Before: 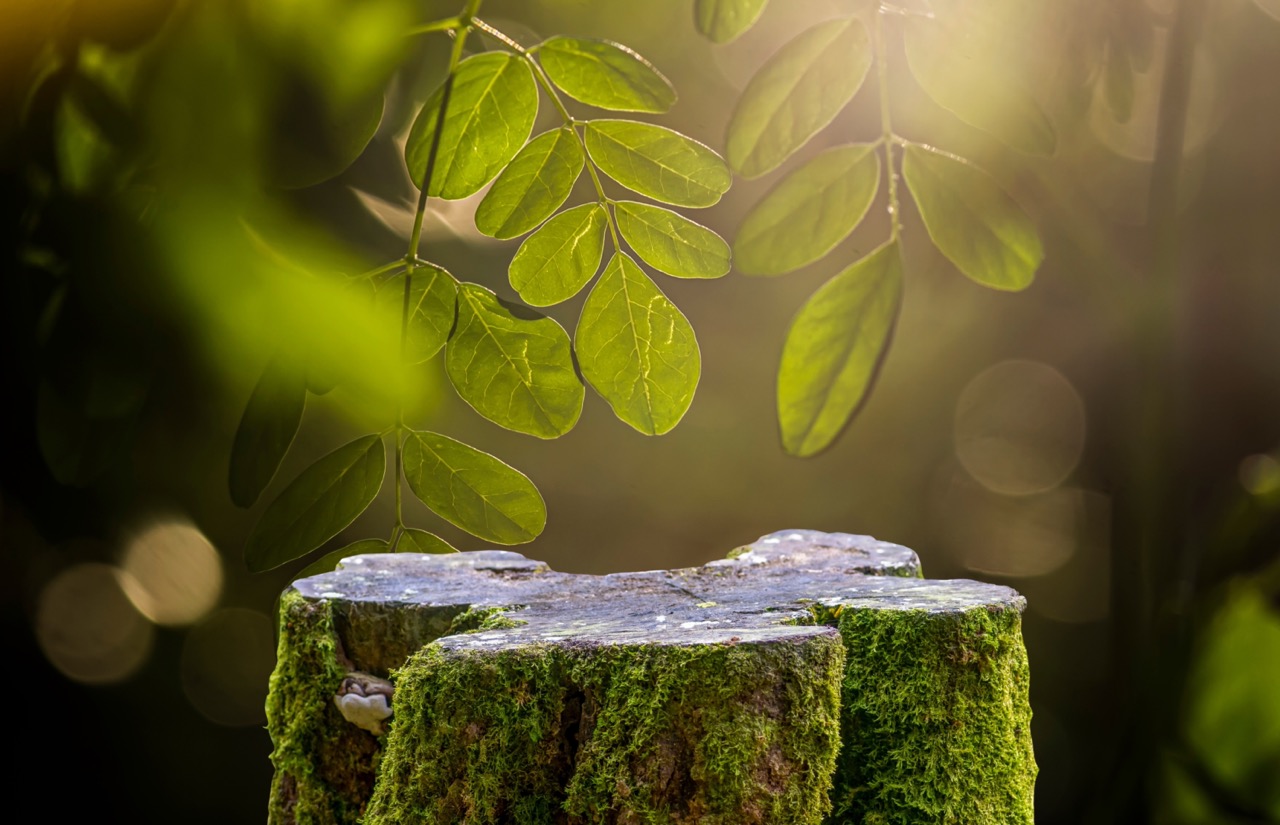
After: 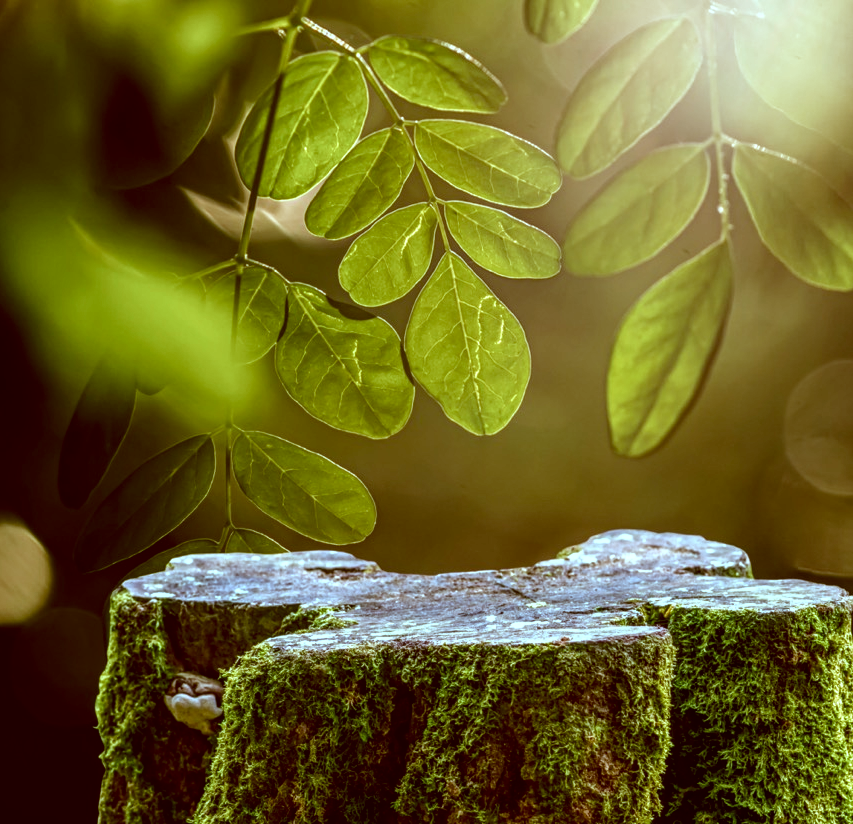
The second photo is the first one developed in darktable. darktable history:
color correction: highlights a* -14.62, highlights b* -16.22, shadows a* 10.12, shadows b* 29.4
shadows and highlights: shadows -62.32, white point adjustment -5.22, highlights 61.59
local contrast: detail 150%
crop and rotate: left 13.342%, right 19.991%
